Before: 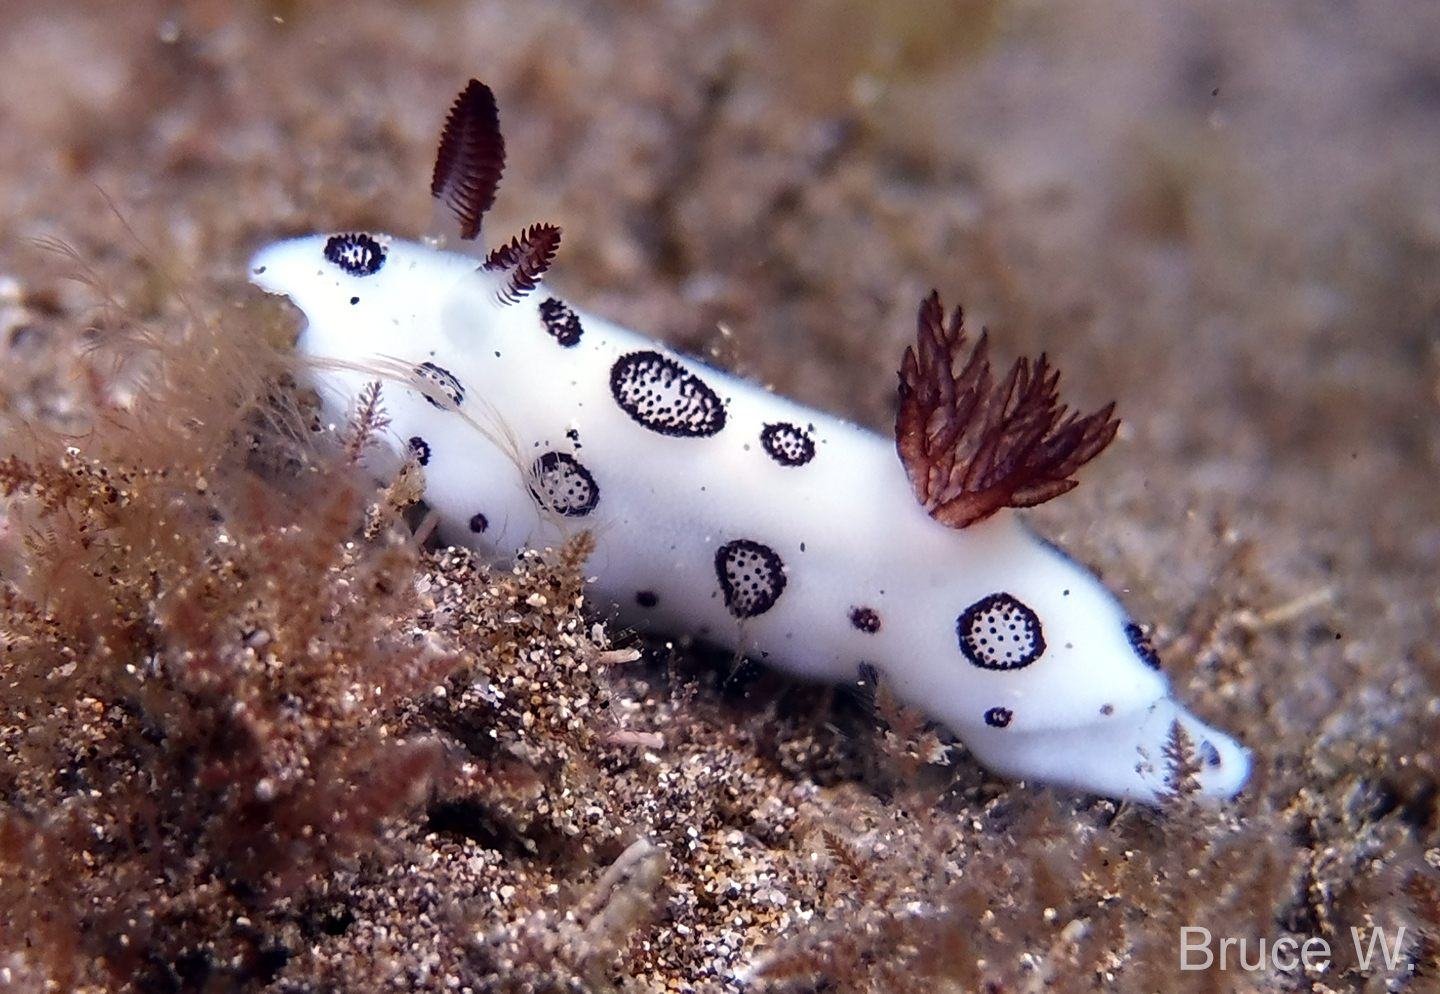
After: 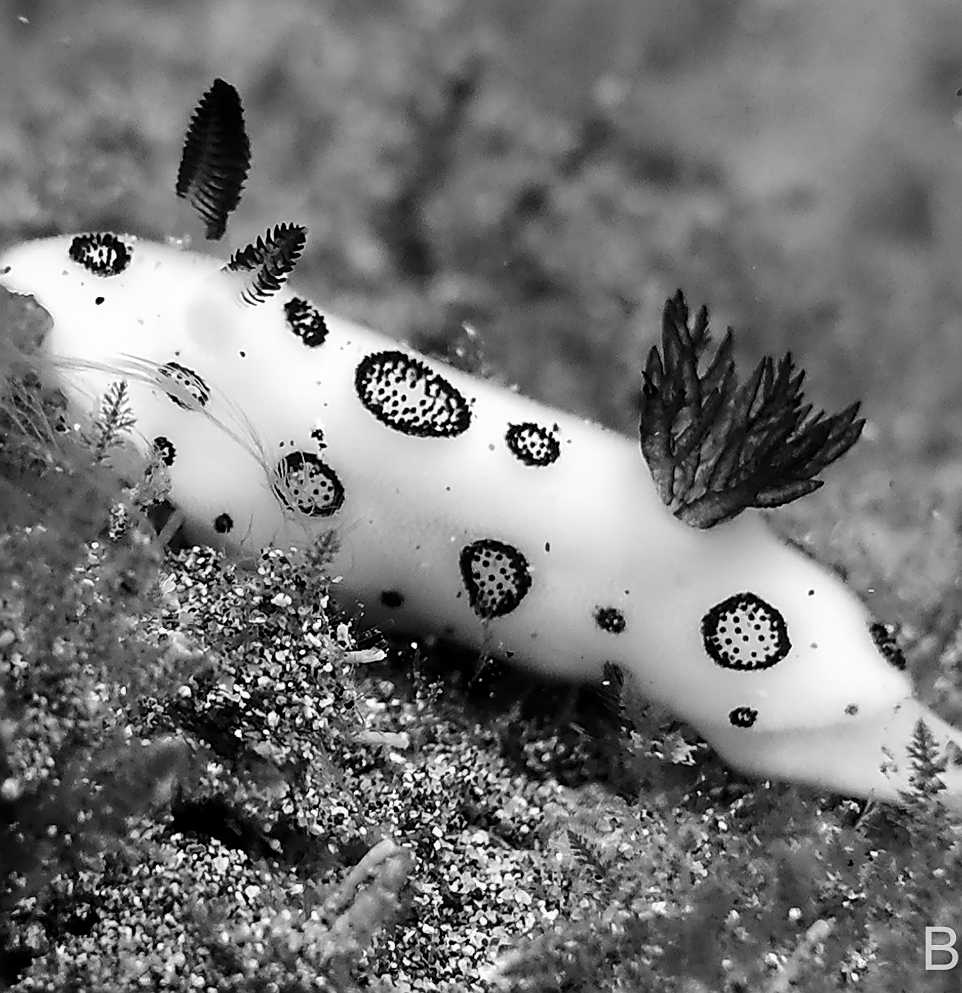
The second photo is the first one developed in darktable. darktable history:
white balance: emerald 1
local contrast: mode bilateral grid, contrast 100, coarseness 100, detail 108%, midtone range 0.2
contrast equalizer: y [[0.5 ×4, 0.524, 0.59], [0.5 ×6], [0.5 ×6], [0, 0, 0, 0.01, 0.045, 0.012], [0, 0, 0, 0.044, 0.195, 0.131]]
crop and rotate: left 17.732%, right 15.423%
shadows and highlights: low approximation 0.01, soften with gaussian
monochrome: a -11.7, b 1.62, size 0.5, highlights 0.38
sharpen: on, module defaults
tone curve: curves: ch0 [(0, 0) (0.037, 0.025) (0.131, 0.093) (0.275, 0.256) (0.476, 0.517) (0.607, 0.667) (0.691, 0.745) (0.789, 0.836) (0.911, 0.925) (0.997, 0.995)]; ch1 [(0, 0) (0.301, 0.3) (0.444, 0.45) (0.493, 0.495) (0.507, 0.503) (0.534, 0.533) (0.582, 0.58) (0.658, 0.693) (0.746, 0.77) (1, 1)]; ch2 [(0, 0) (0.246, 0.233) (0.36, 0.352) (0.415, 0.418) (0.476, 0.492) (0.502, 0.504) (0.525, 0.518) (0.539, 0.544) (0.586, 0.602) (0.634, 0.651) (0.706, 0.727) (0.853, 0.852) (1, 0.951)], color space Lab, independent channels, preserve colors none
